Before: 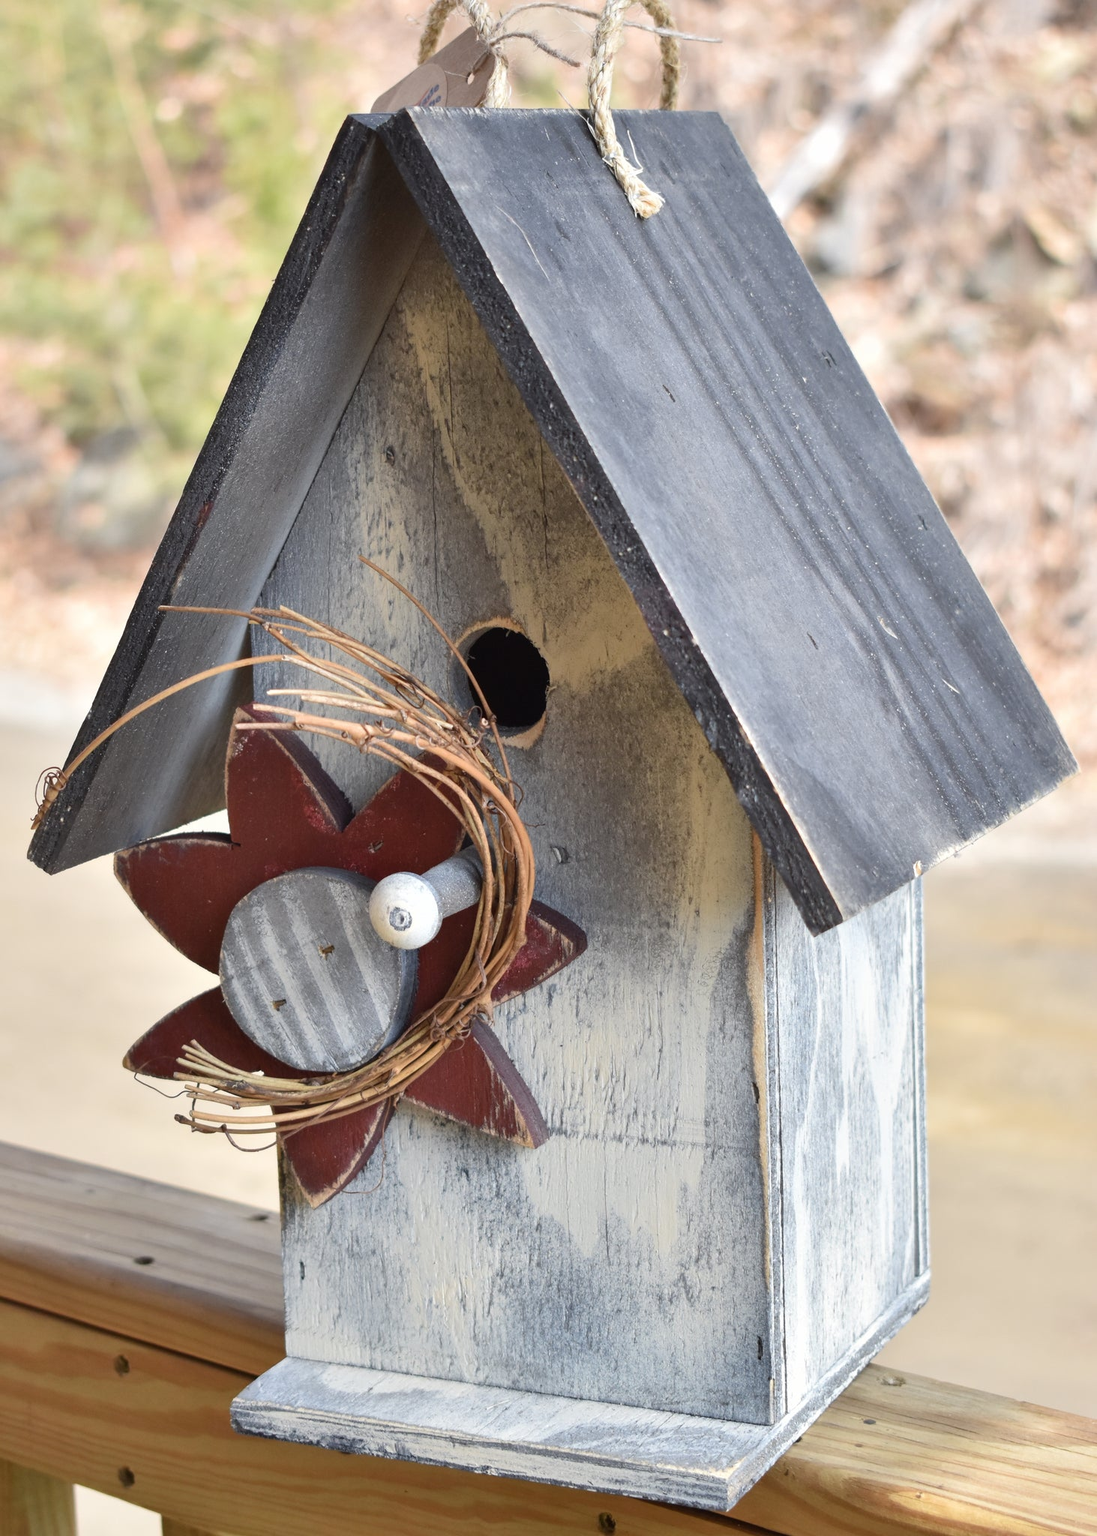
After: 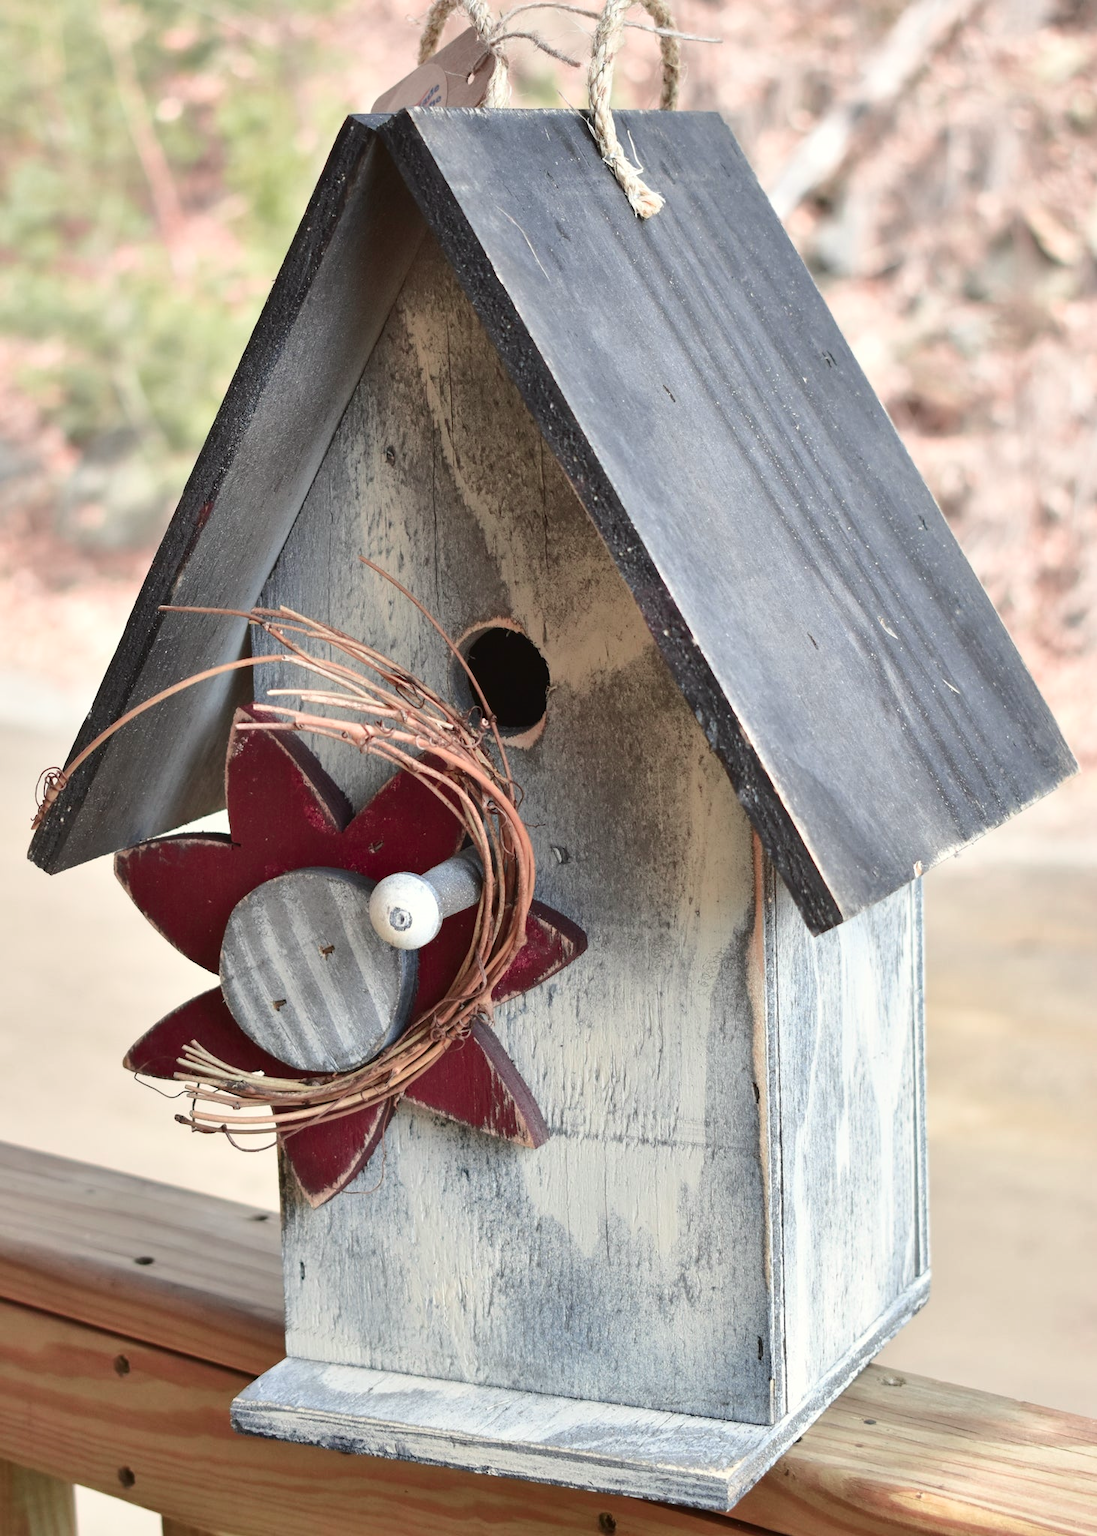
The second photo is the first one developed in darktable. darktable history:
tone curve: curves: ch0 [(0, 0.021) (0.059, 0.053) (0.212, 0.18) (0.337, 0.304) (0.495, 0.505) (0.725, 0.731) (0.89, 0.919) (1, 1)]; ch1 [(0, 0) (0.094, 0.081) (0.285, 0.299) (0.413, 0.43) (0.479, 0.475) (0.54, 0.55) (0.615, 0.65) (0.683, 0.688) (1, 1)]; ch2 [(0, 0) (0.257, 0.217) (0.434, 0.434) (0.498, 0.507) (0.599, 0.578) (1, 1)], color space Lab, independent channels, preserve colors none
